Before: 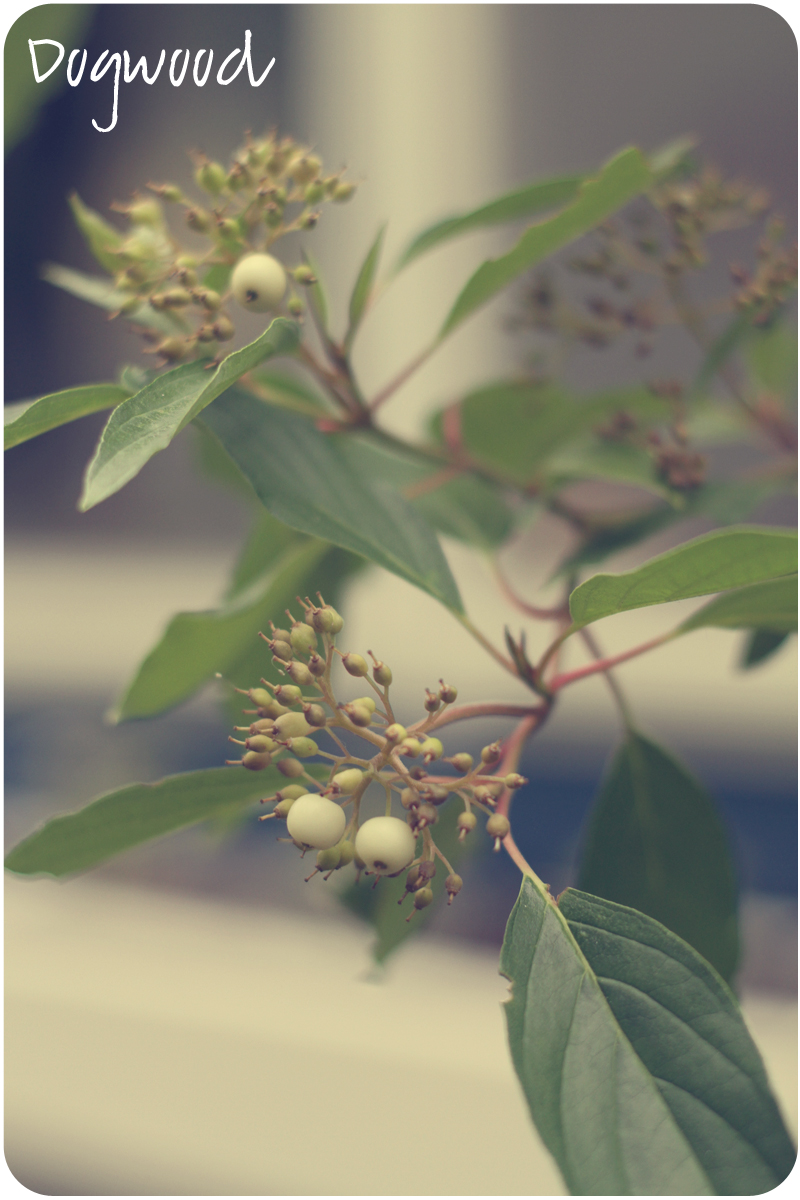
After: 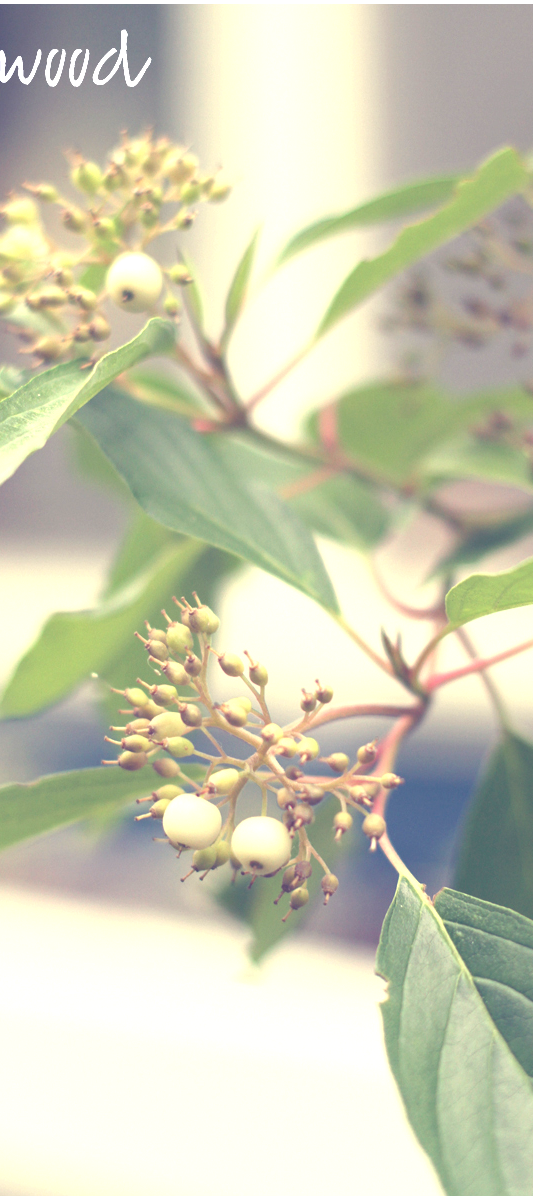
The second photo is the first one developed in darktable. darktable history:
exposure: black level correction 0, exposure 1.379 EV, compensate exposure bias true, compensate highlight preservation false
crop and rotate: left 15.546%, right 17.787%
